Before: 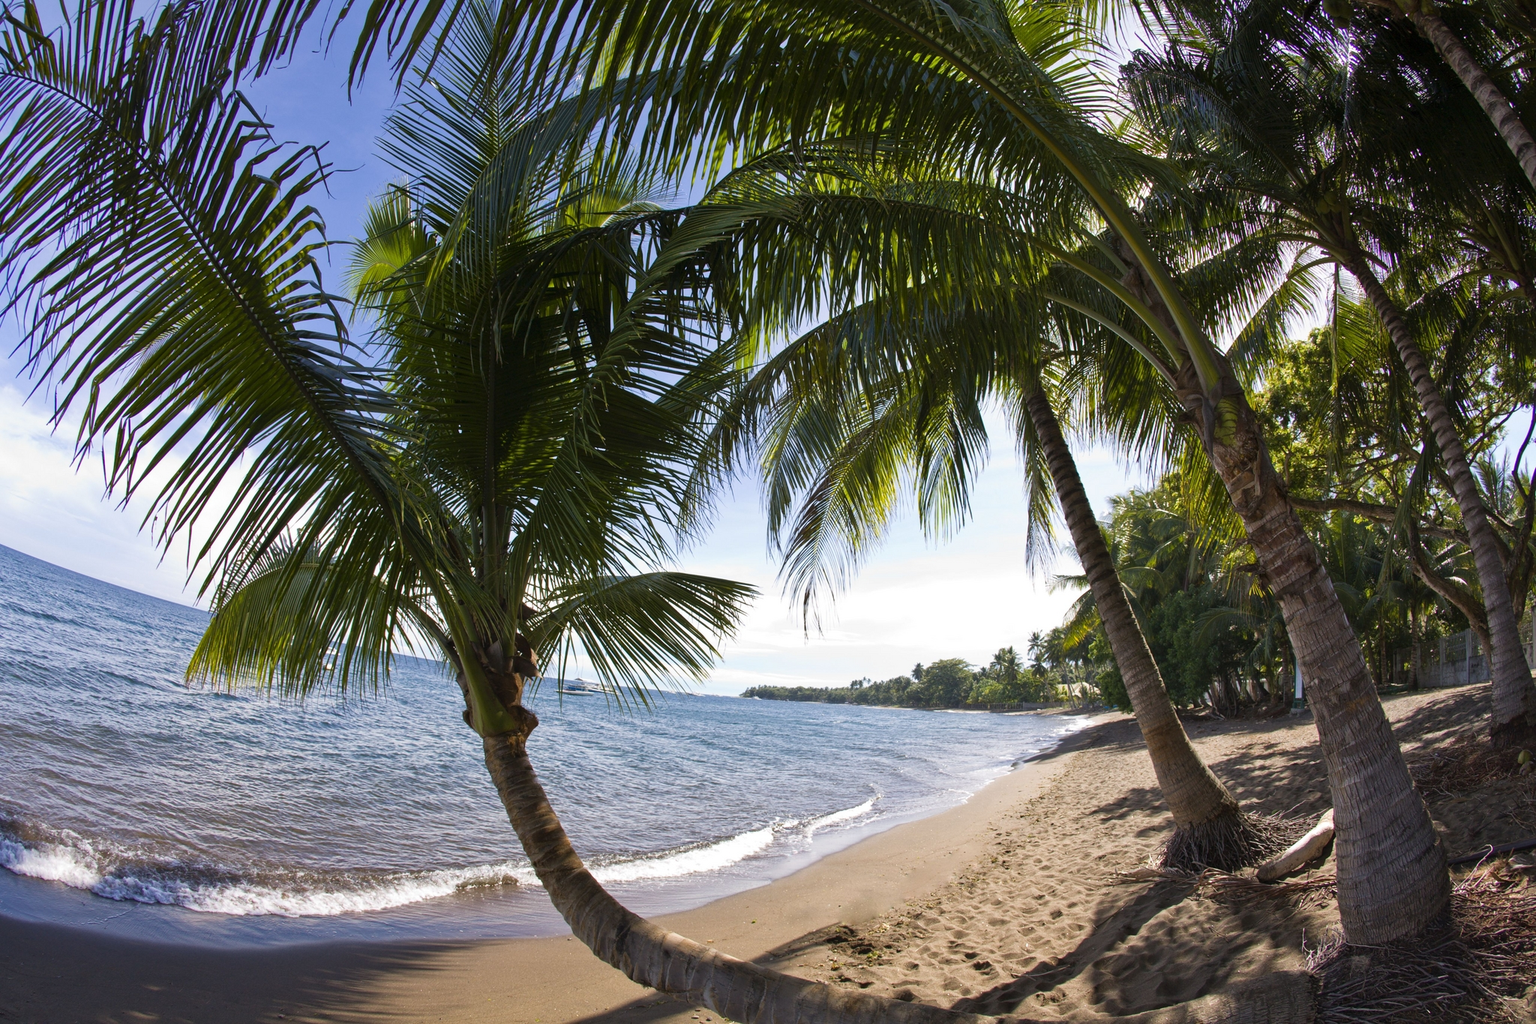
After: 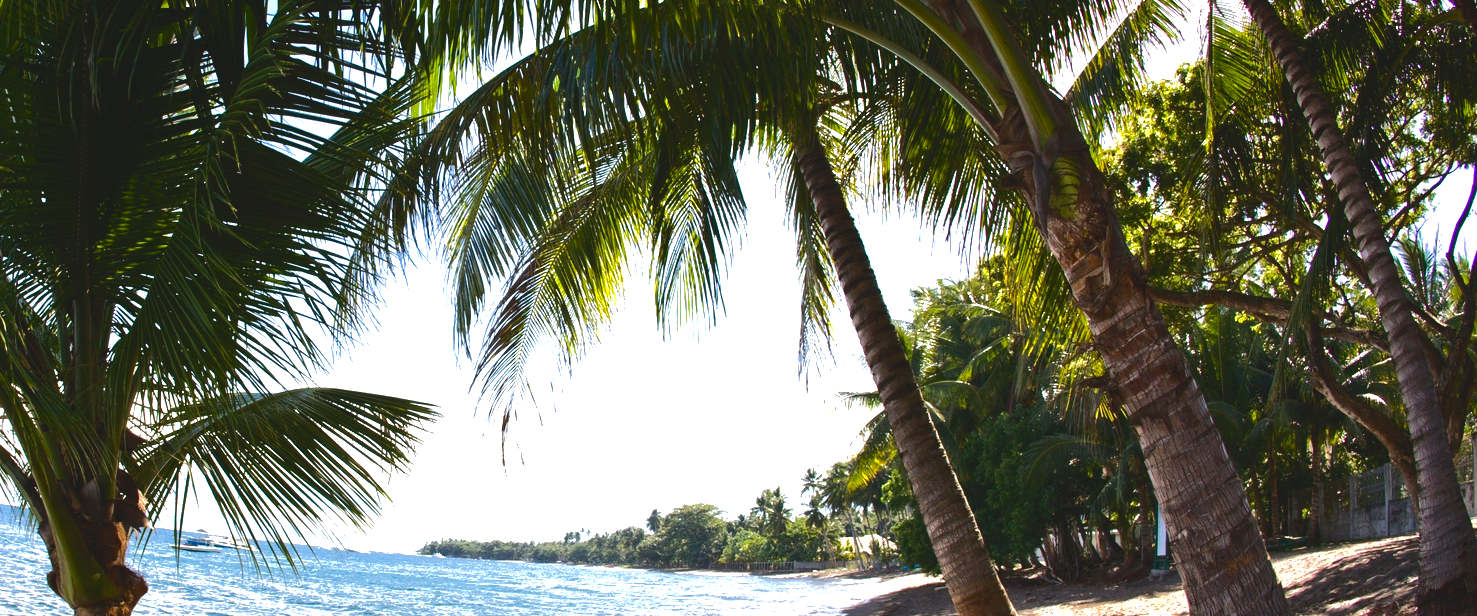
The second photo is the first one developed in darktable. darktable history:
crop and rotate: left 27.859%, top 27.507%, bottom 27.304%
exposure: exposure 0.485 EV, compensate highlight preservation false
tone curve: curves: ch0 [(0, 0) (0.003, 0.098) (0.011, 0.099) (0.025, 0.103) (0.044, 0.114) (0.069, 0.13) (0.1, 0.142) (0.136, 0.161) (0.177, 0.189) (0.224, 0.224) (0.277, 0.266) (0.335, 0.32) (0.399, 0.38) (0.468, 0.45) (0.543, 0.522) (0.623, 0.598) (0.709, 0.669) (0.801, 0.731) (0.898, 0.786) (1, 1)], color space Lab, independent channels, preserve colors none
tone equalizer: -8 EV -0.714 EV, -7 EV -0.685 EV, -6 EV -0.589 EV, -5 EV -0.41 EV, -3 EV 0.399 EV, -2 EV 0.6 EV, -1 EV 0.696 EV, +0 EV 0.734 EV, edges refinement/feathering 500, mask exposure compensation -1.57 EV, preserve details guided filter
